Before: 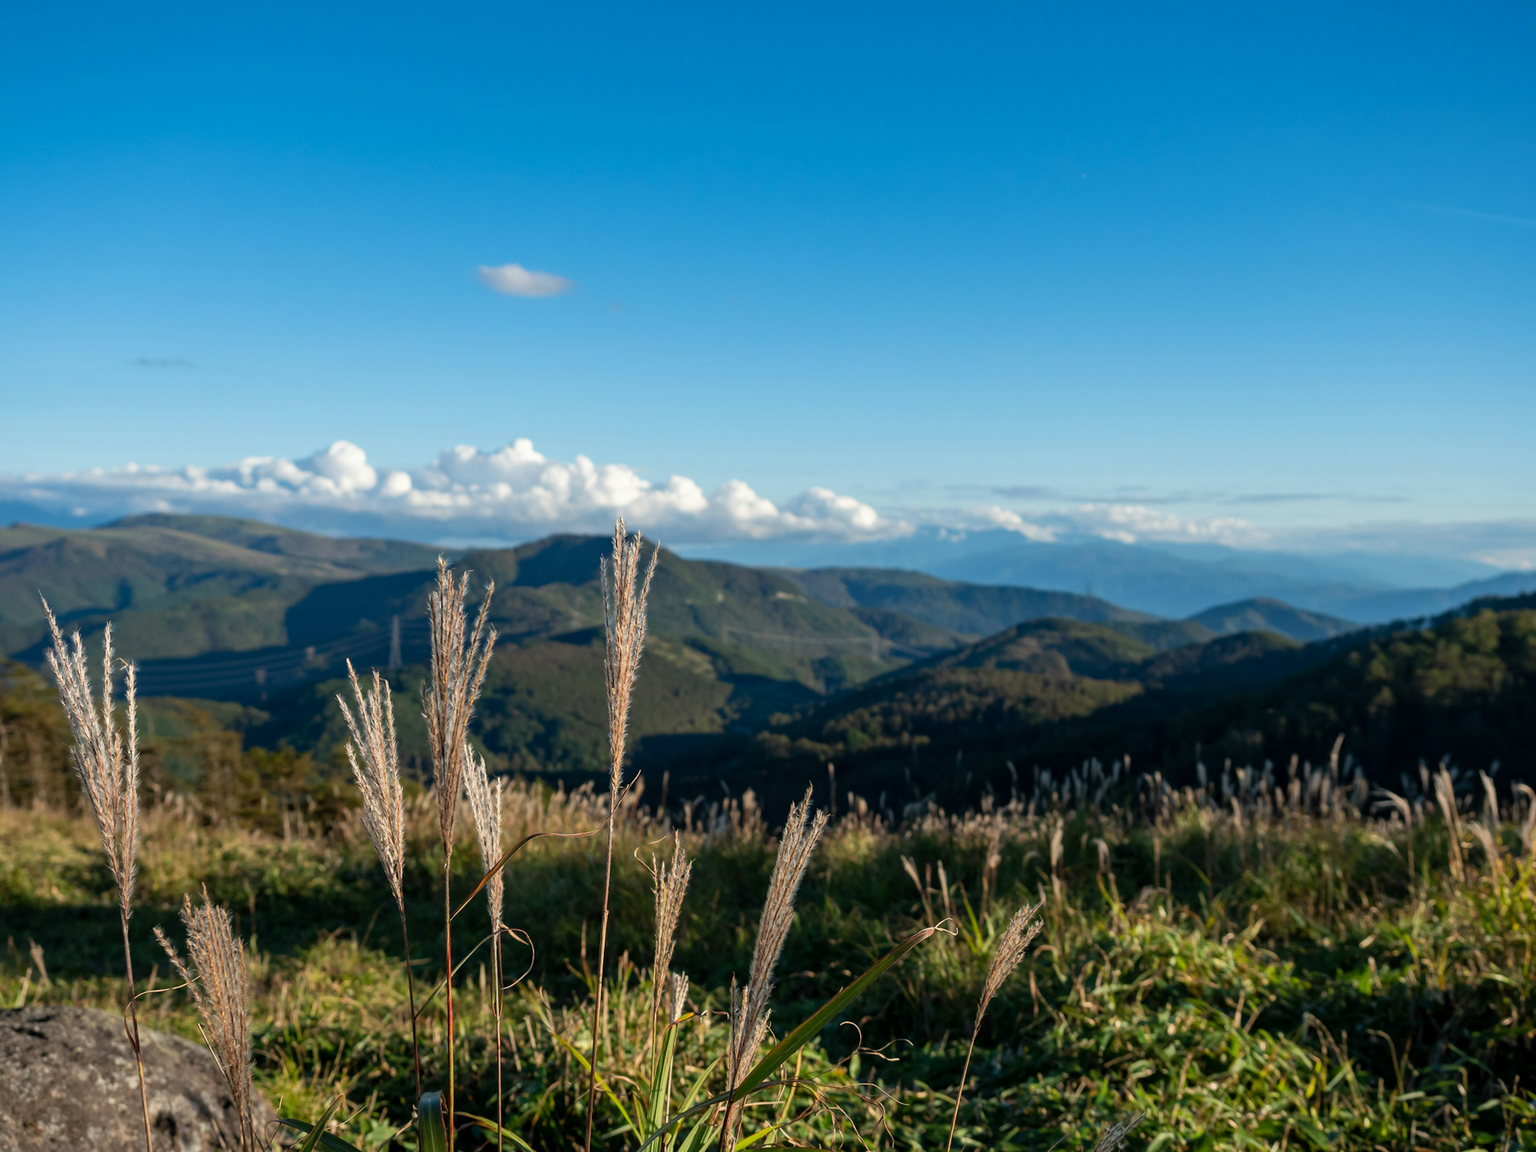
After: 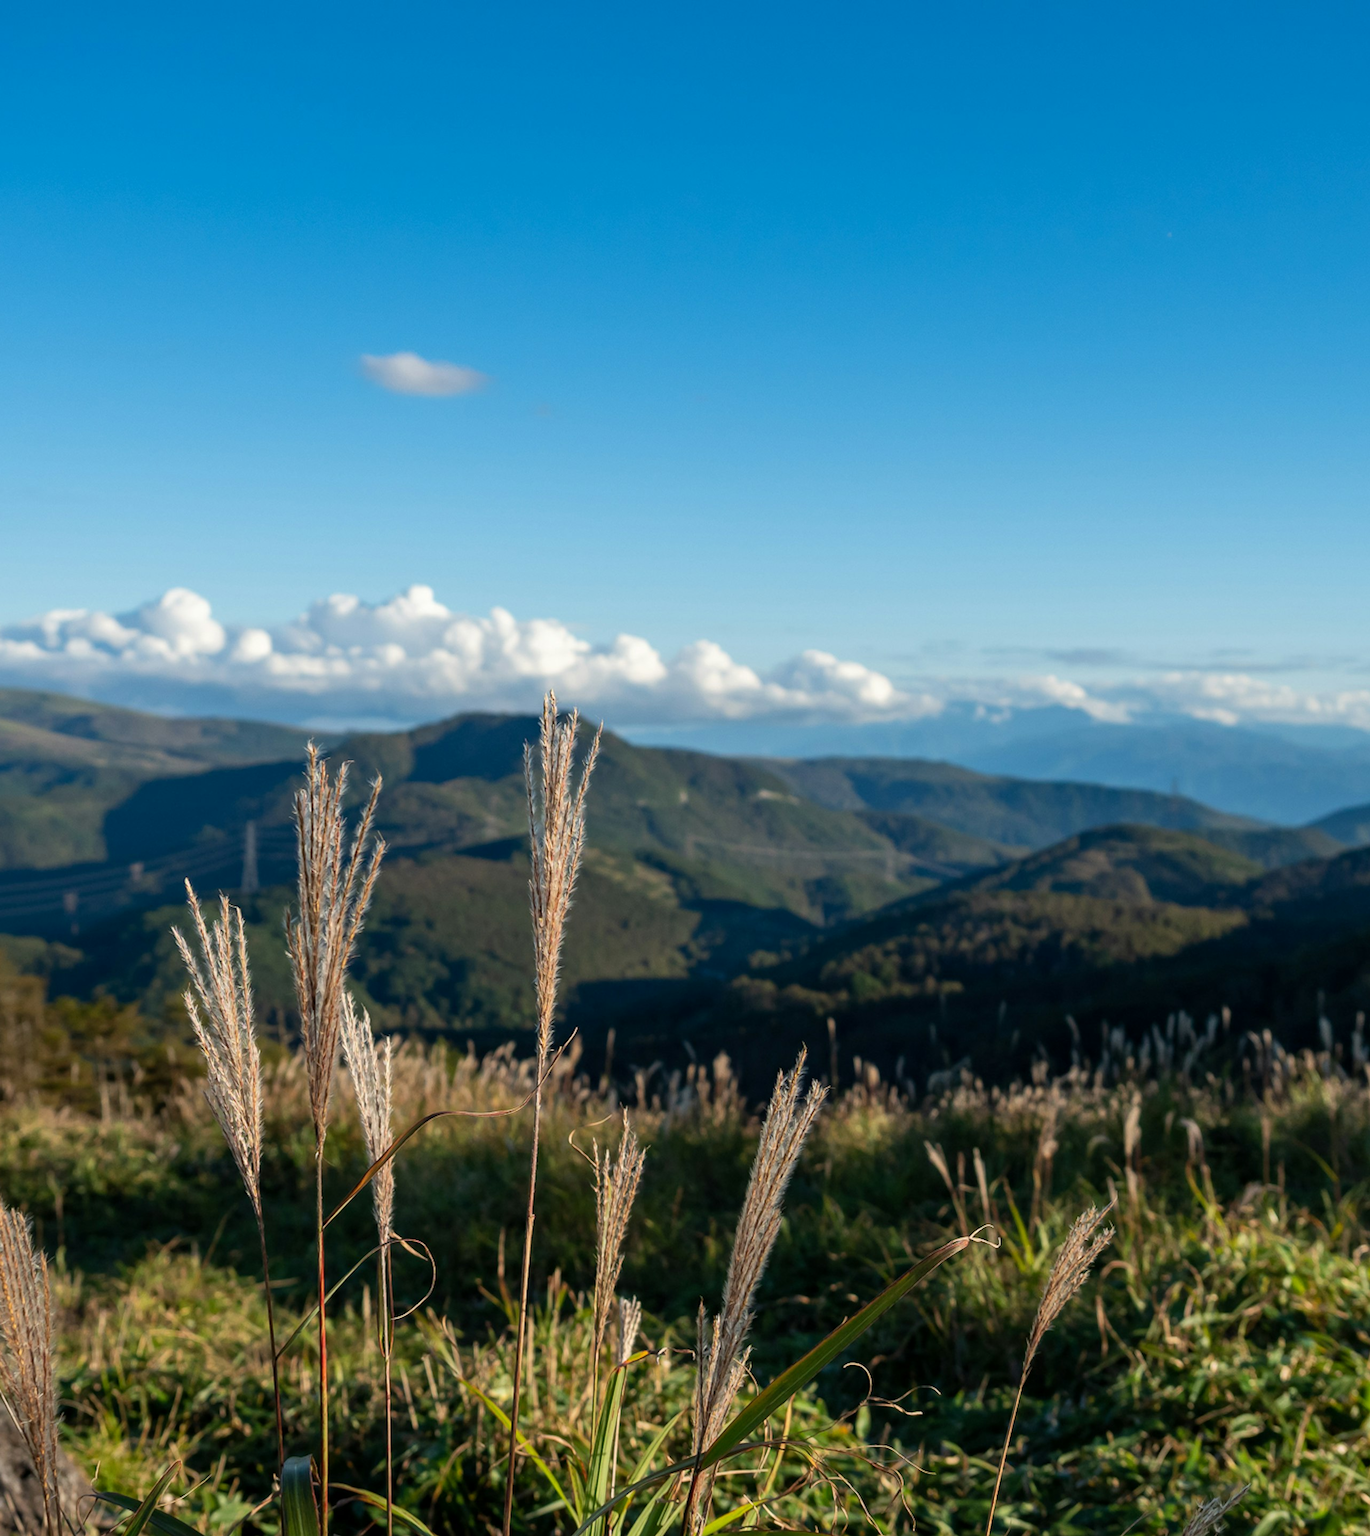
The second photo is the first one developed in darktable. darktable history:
crop and rotate: left 13.542%, right 19.563%
